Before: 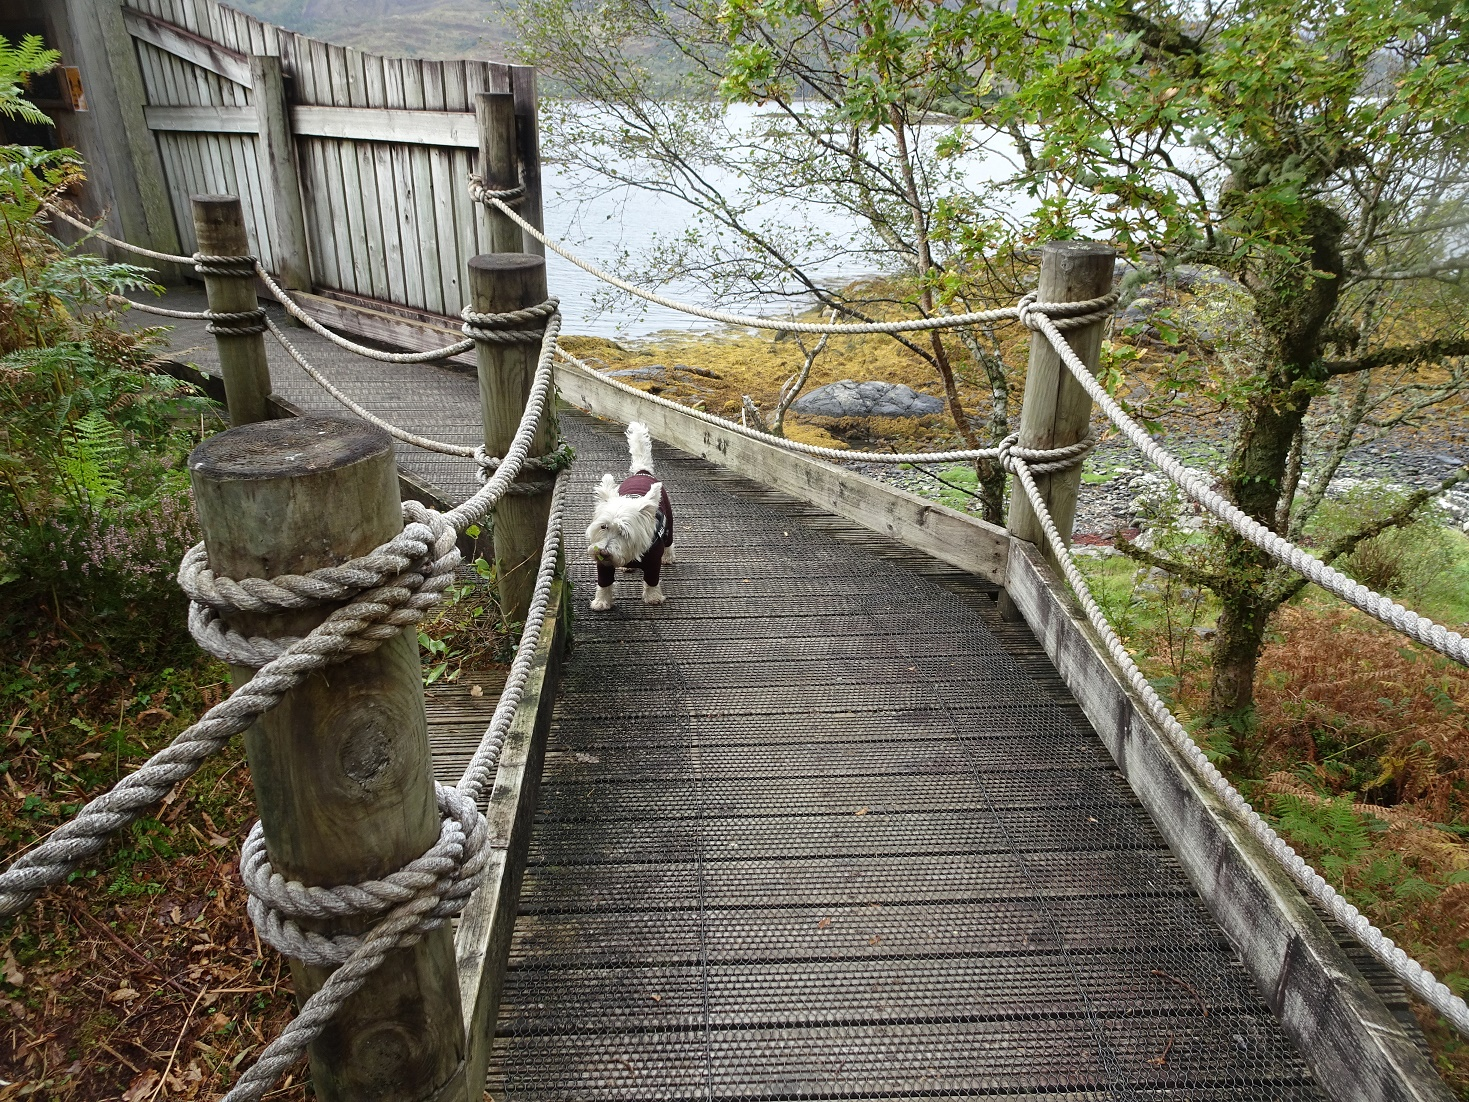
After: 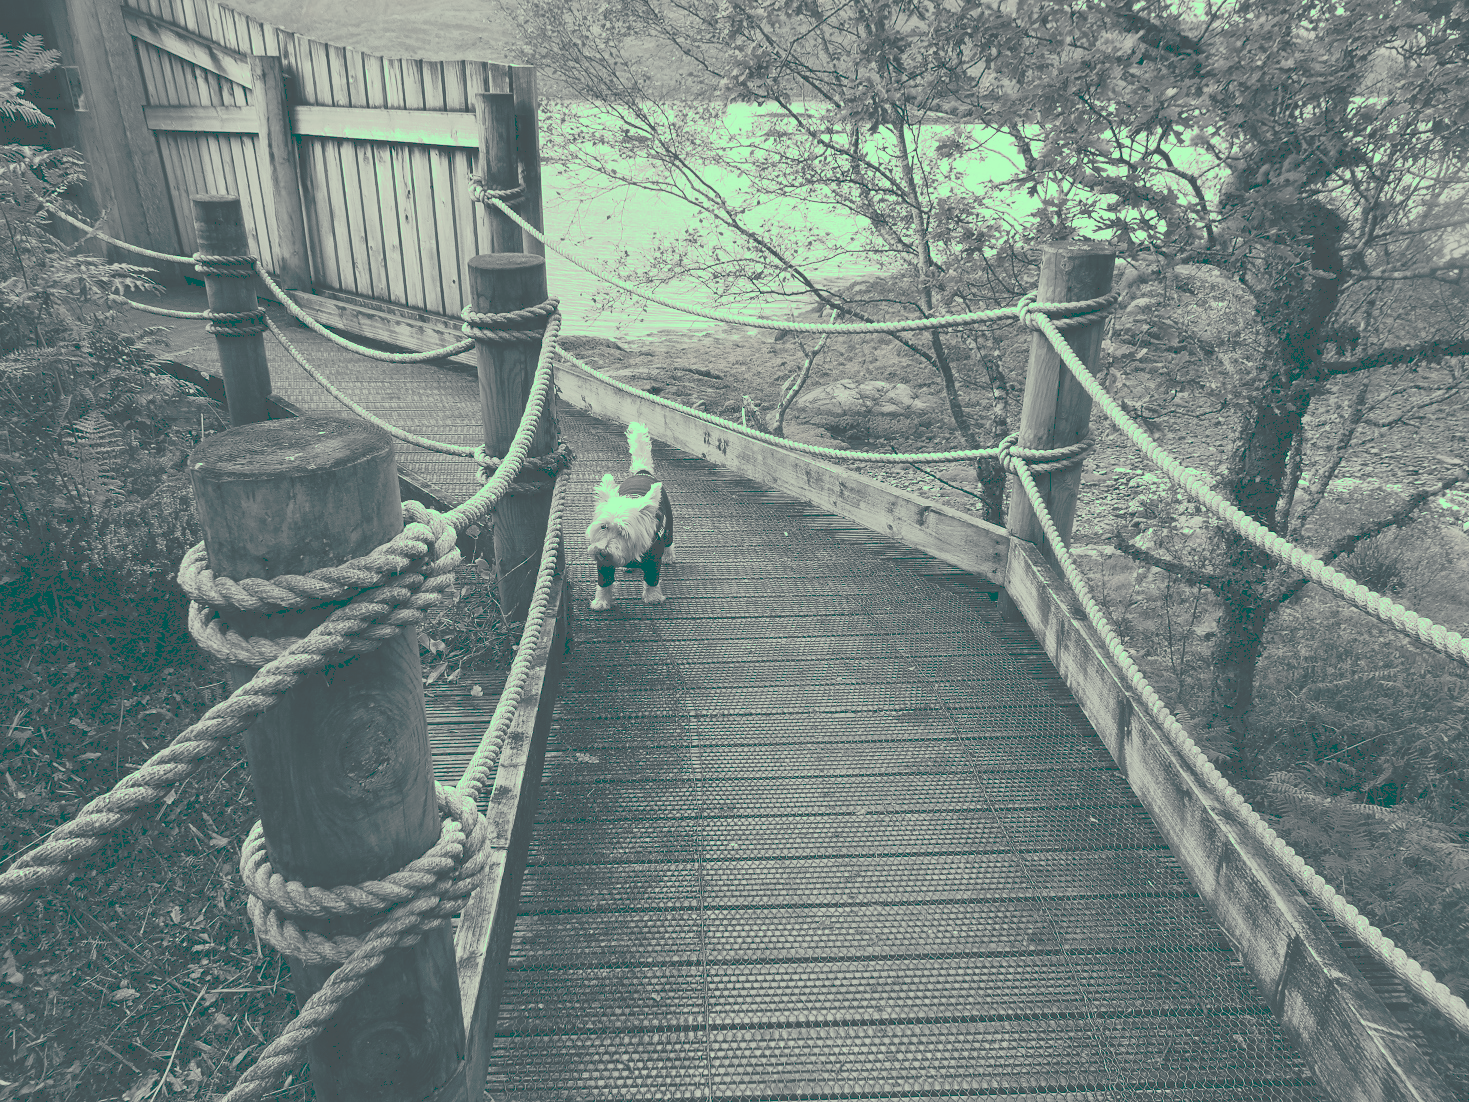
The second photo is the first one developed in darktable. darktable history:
tone curve: curves: ch0 [(0, 0) (0.003, 0.313) (0.011, 0.317) (0.025, 0.317) (0.044, 0.322) (0.069, 0.327) (0.1, 0.335) (0.136, 0.347) (0.177, 0.364) (0.224, 0.384) (0.277, 0.421) (0.335, 0.459) (0.399, 0.501) (0.468, 0.554) (0.543, 0.611) (0.623, 0.679) (0.709, 0.751) (0.801, 0.804) (0.898, 0.844) (1, 1)], preserve colors none
color look up table: target L [96.32, 85.82, 85.3, 79.34, 77.87, 71.18, 60.09, 57.87, 45.05, 52.27, 46.21, 36.18, 24.13, 11.86, 203.48, 76.49, 54.89, 60.94, 57.76, 59.54, 45.15, 26.61, 32.88, 27.75, 11.28, 7.296, 97.99, 84.56, 96.49, 81.69, 73.77, 85.3, 90.82, 69.05, 66.63, 45.85, 37.84, 55.74, 31.02, 13.15, 91.03, 99.3, 86.02, 80.24, 74.42, 59.51, 55.37, 59.11, 34.69], target a [-26.49, -6.396, -5.406, -5.841, -5.749, -2.814, -3.149, -2.399, -3.689, -2.978, -4.06, -3.941, -6.992, -19.27, 0, -5.182, -3.047, -2.437, -2.954, -3.342, -3.105, -6.076, -6.482, -5.952, -25.05, -21.43, -21.73, -5.341, -25.76, -5.106, -4.376, -5.406, -12.58, -3.834, -2.838, -3.285, -6.21, -3.413, -5.711, -22.23, -11.67, -12.14, -5.421, -5.185, -5.159, -3.489, -3.298, -2.373, -4.782], target b [28.44, 15.39, 14.65, 12.13, 11.38, 6.228, 3.158, 2.857, -0.568, 1.248, 0.299, -3.747, -4.286, -9.867, -0.002, 9.748, 1.845, 3.194, 2.678, 2.986, -0.393, -3.672, -2.919, -3.983, -10.12, -10.8, 30.01, 14.64, 28.71, 13.46, 7.263, 14.65, 20.23, 5.689, 4.381, -0.16, -1.784, 2.426, -4.162, -7.733, 19.48, 31.04, 14.63, 13.02, 7.736, 3.508, 1.884, 2.329, -2.592], num patches 49
